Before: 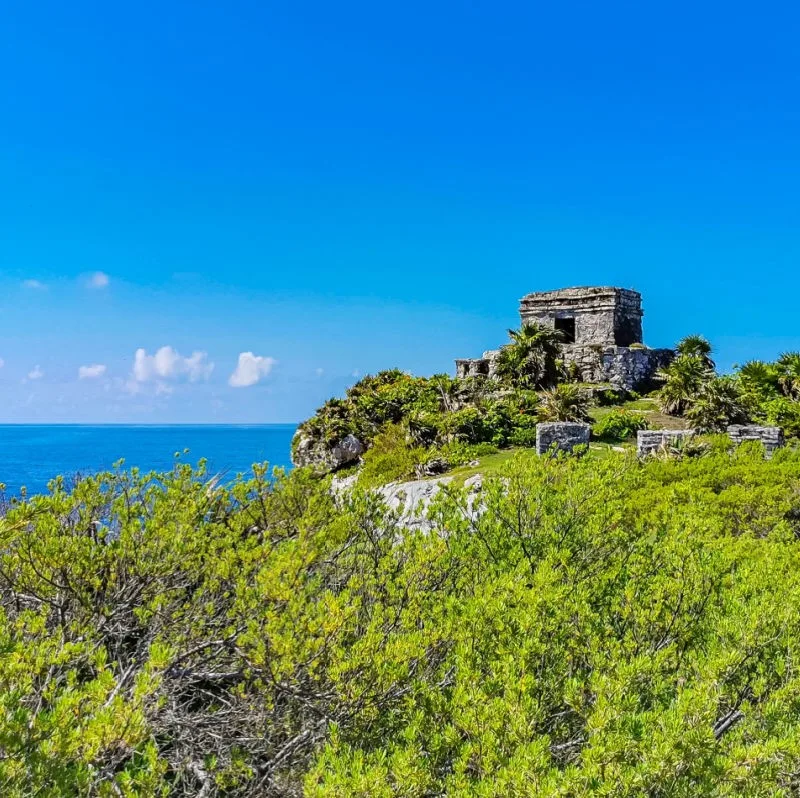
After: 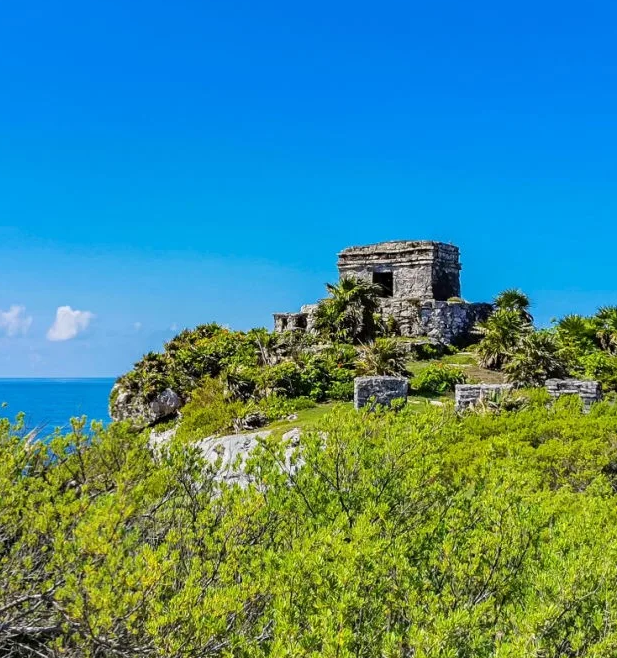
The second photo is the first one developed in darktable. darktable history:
crop: left 22.822%, top 5.886%, bottom 11.556%
